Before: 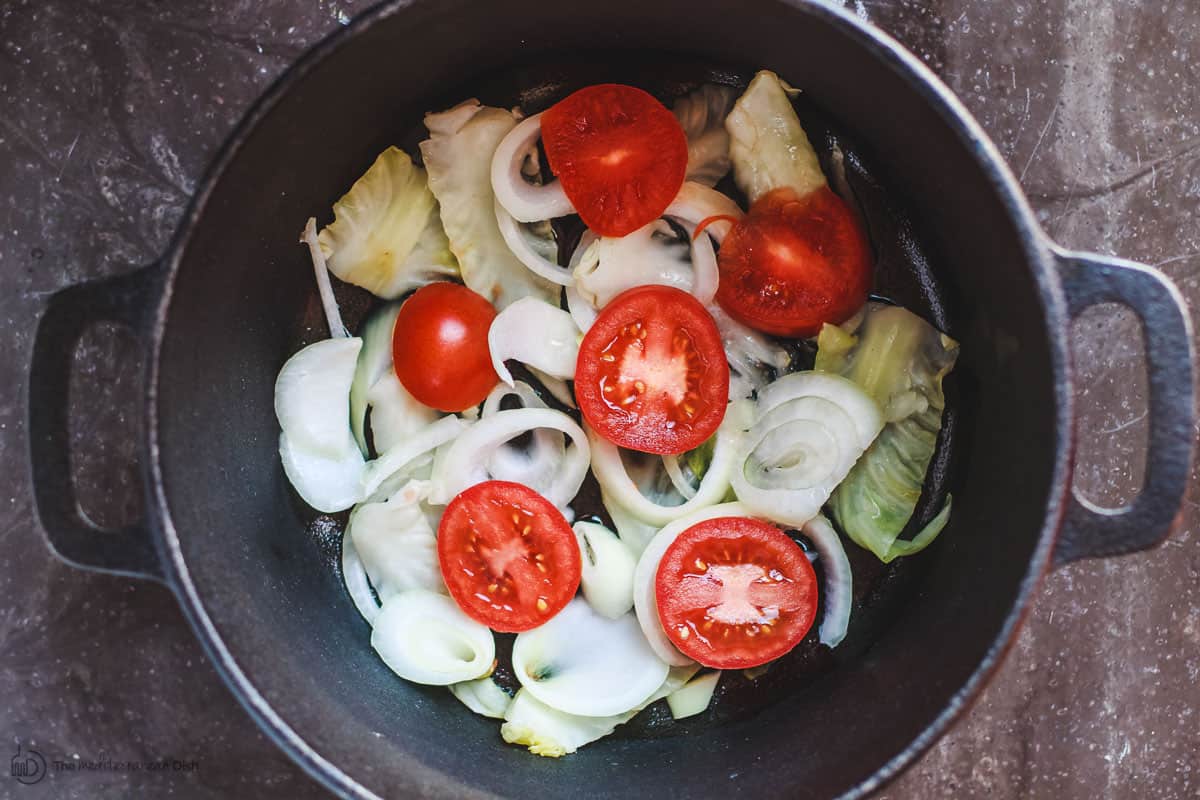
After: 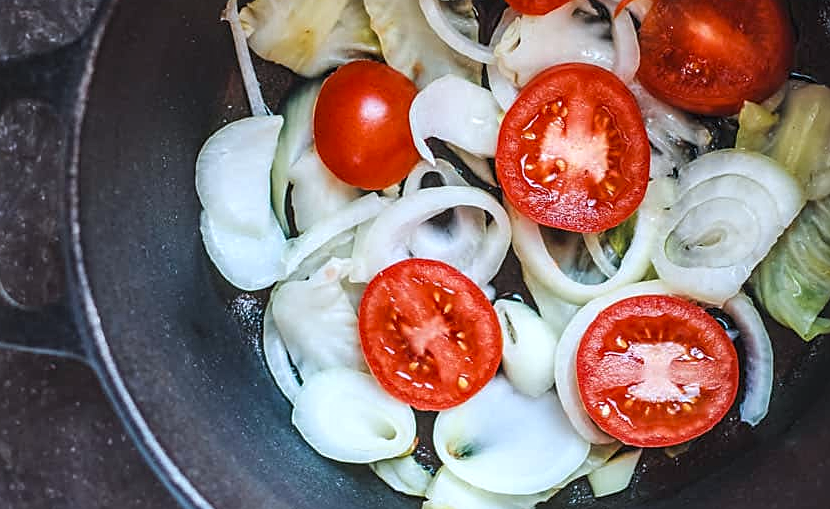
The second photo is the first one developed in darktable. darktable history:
sharpen: on, module defaults
local contrast: on, module defaults
color calibration: output R [1.063, -0.012, -0.003, 0], output G [0, 1.022, 0.021, 0], output B [-0.079, 0.047, 1, 0], x 0.37, y 0.382, temperature 4316.29 K
crop: left 6.621%, top 27.842%, right 24.143%, bottom 8.475%
